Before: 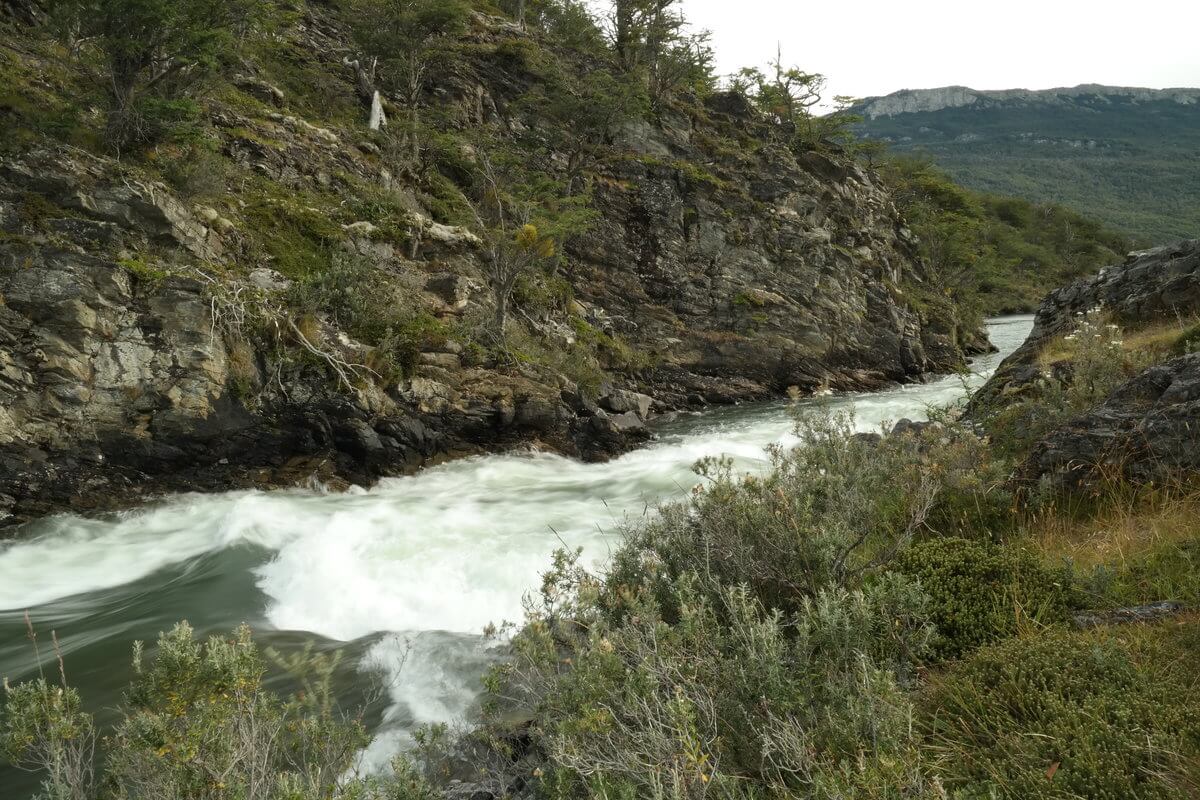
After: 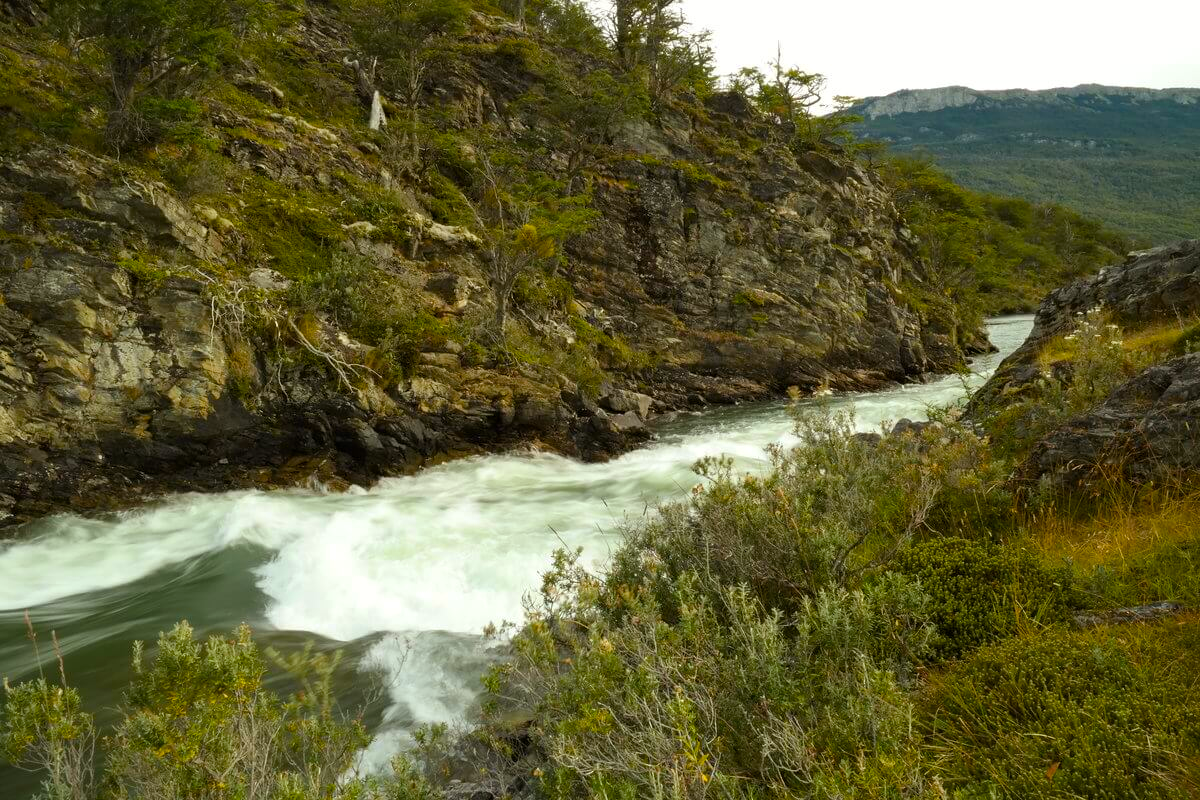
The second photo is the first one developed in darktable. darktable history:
local contrast: mode bilateral grid, contrast 99, coarseness 100, detail 109%, midtone range 0.2
color balance rgb: power › chroma 0.682%, power › hue 60°, perceptual saturation grading › global saturation 30.942%, global vibrance 39.696%
